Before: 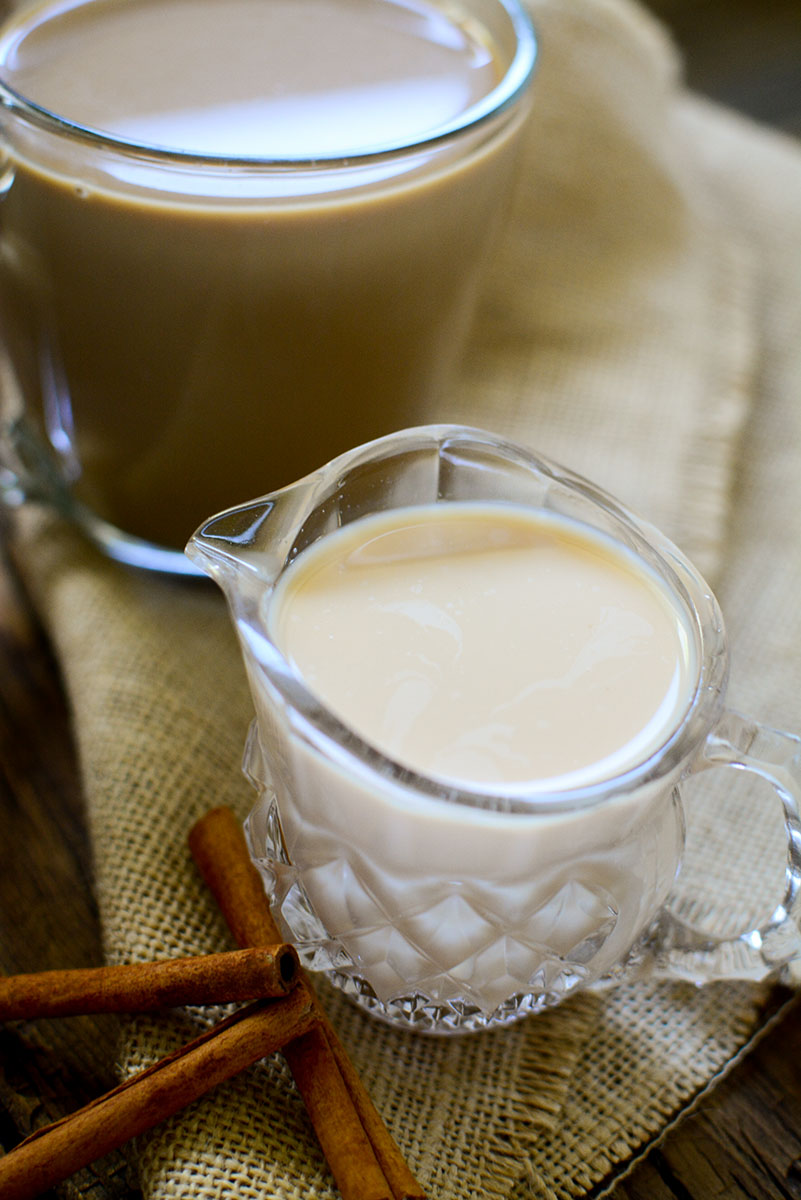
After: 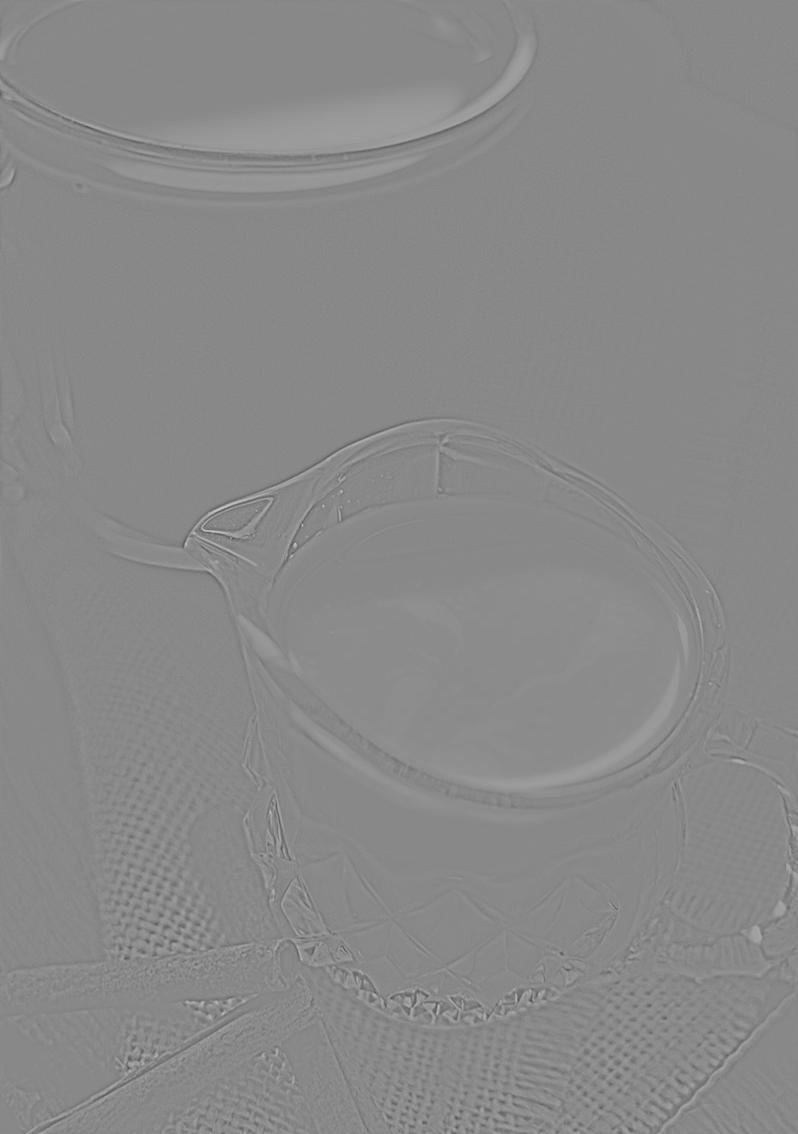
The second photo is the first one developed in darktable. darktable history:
monochrome: on, module defaults
crop: top 0.448%, right 0.264%, bottom 5.045%
white balance: red 1.05, blue 1.072
contrast brightness saturation: contrast 0.2, brightness 0.16, saturation 0.22
exposure: exposure 0.559 EV, compensate highlight preservation false
base curve: curves: ch0 [(0, 0) (0.073, 0.04) (0.157, 0.139) (0.492, 0.492) (0.758, 0.758) (1, 1)], preserve colors none
highpass: sharpness 9.84%, contrast boost 9.94%
